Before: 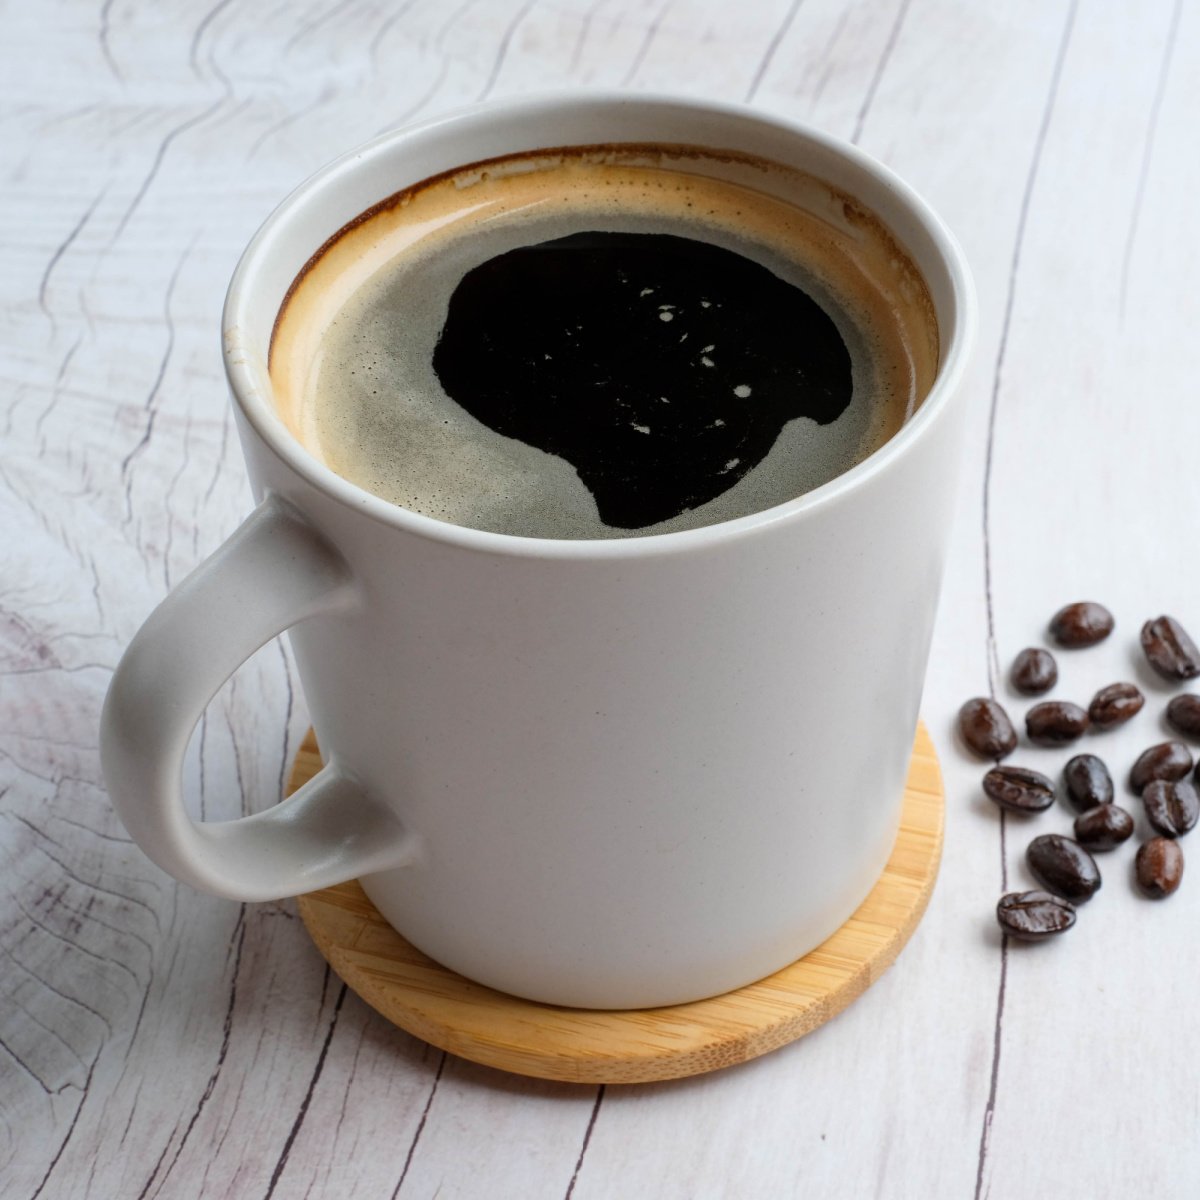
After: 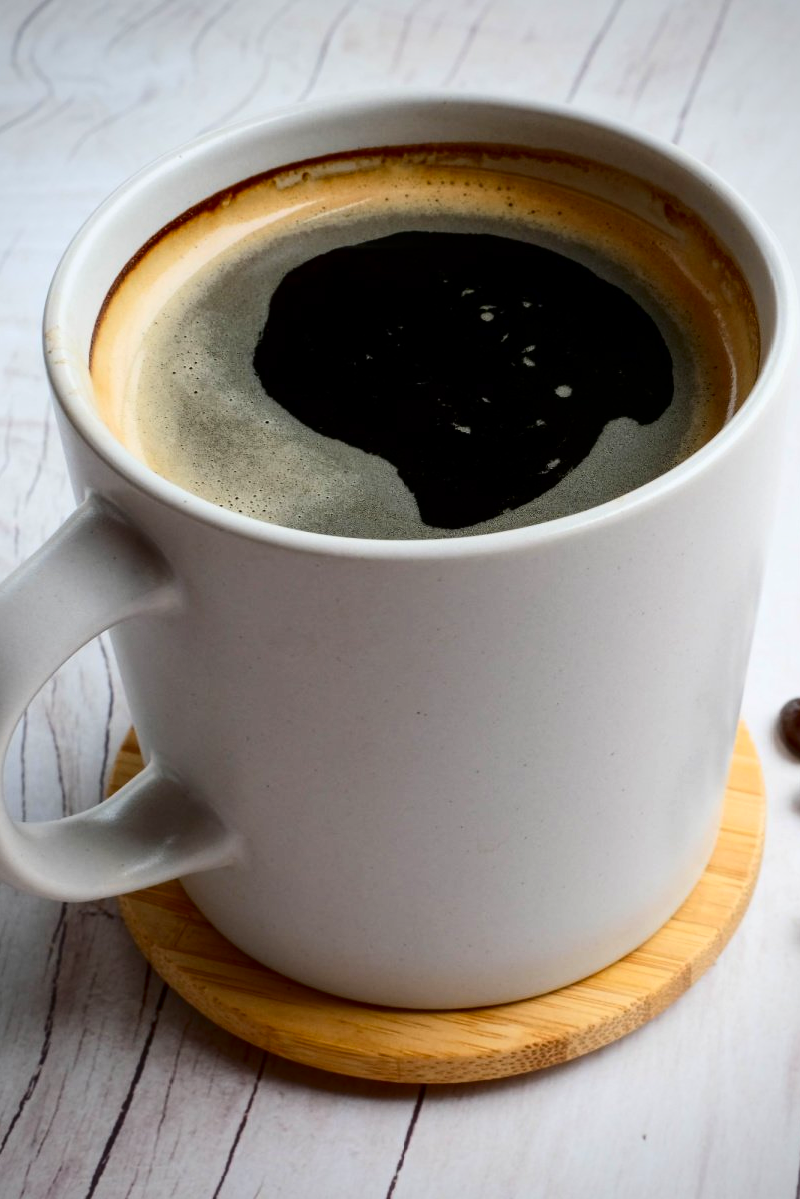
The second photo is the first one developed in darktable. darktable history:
crop and rotate: left 14.961%, right 18.348%
contrast brightness saturation: contrast 0.214, brightness -0.11, saturation 0.208
vignetting: saturation -0.022
